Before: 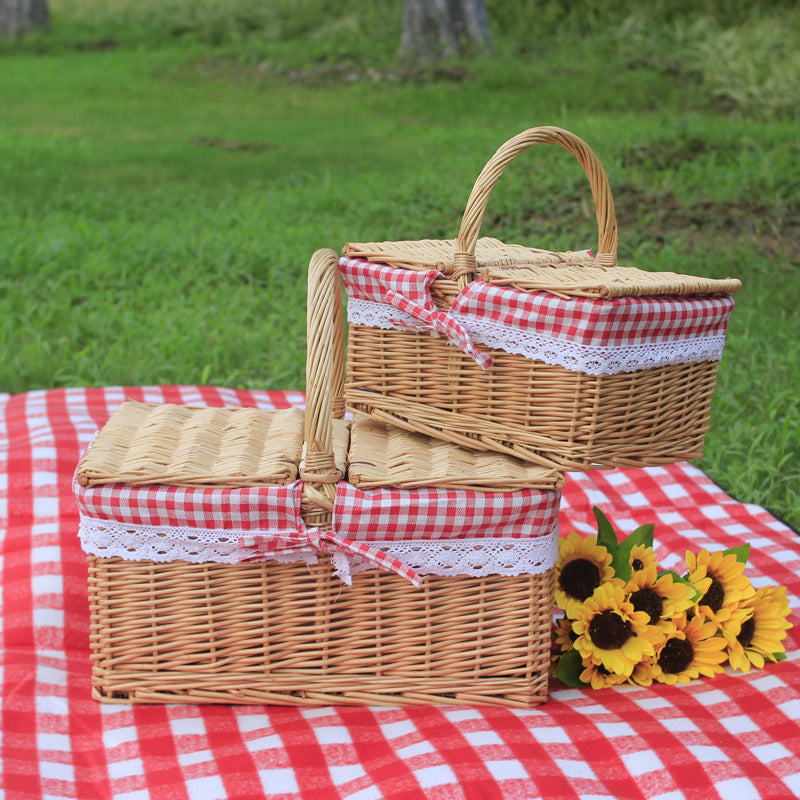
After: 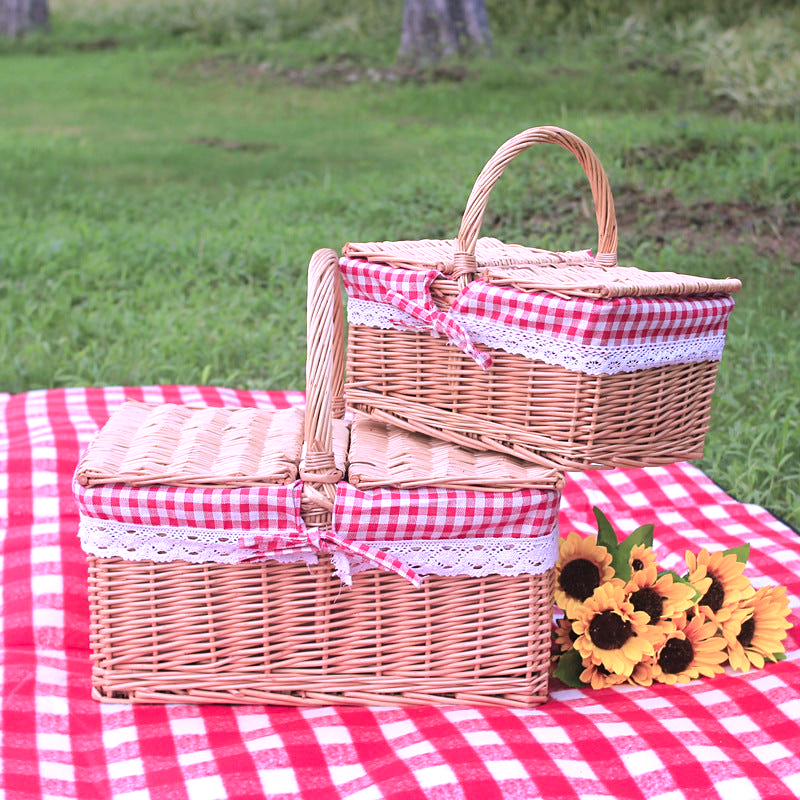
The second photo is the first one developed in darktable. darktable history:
sharpen: amount 0.2
exposure: exposure 0.566 EV, compensate highlight preservation false
tone equalizer: on, module defaults
color correction: highlights a* 15.03, highlights b* -25.07
